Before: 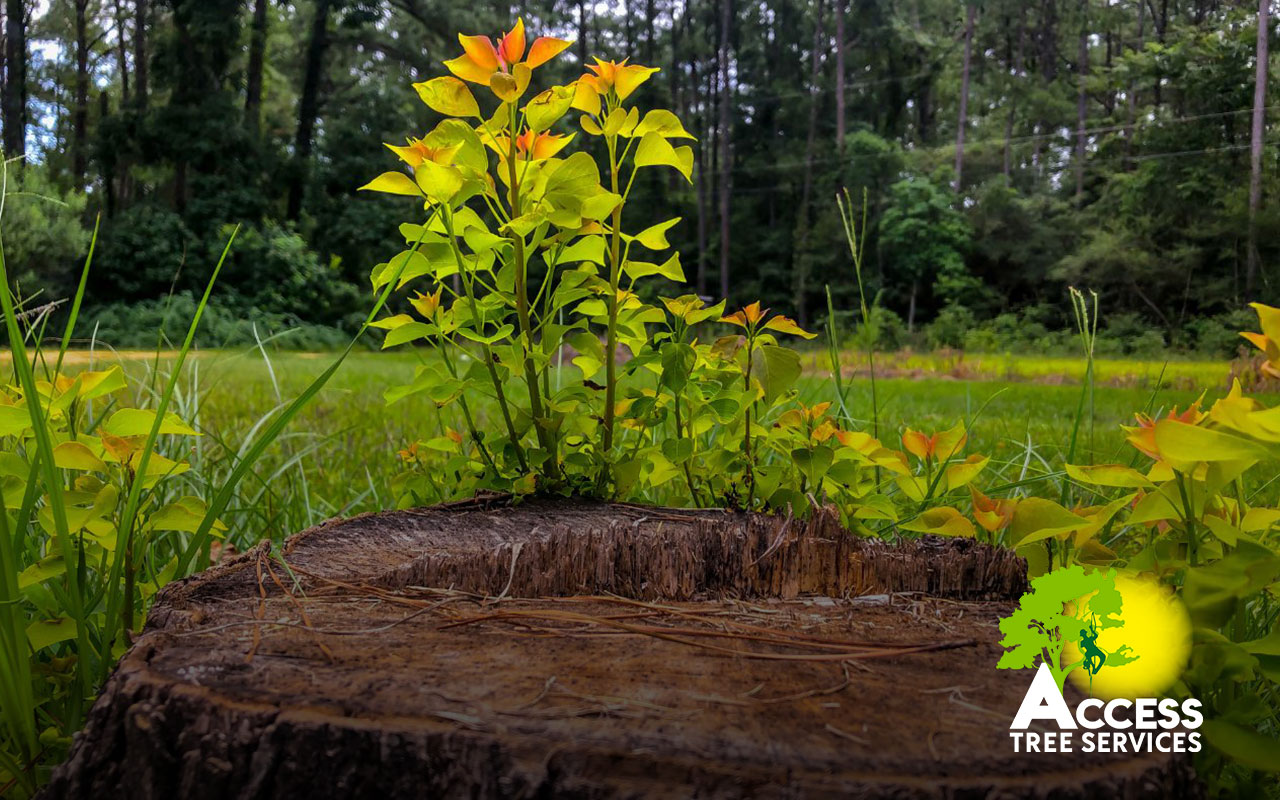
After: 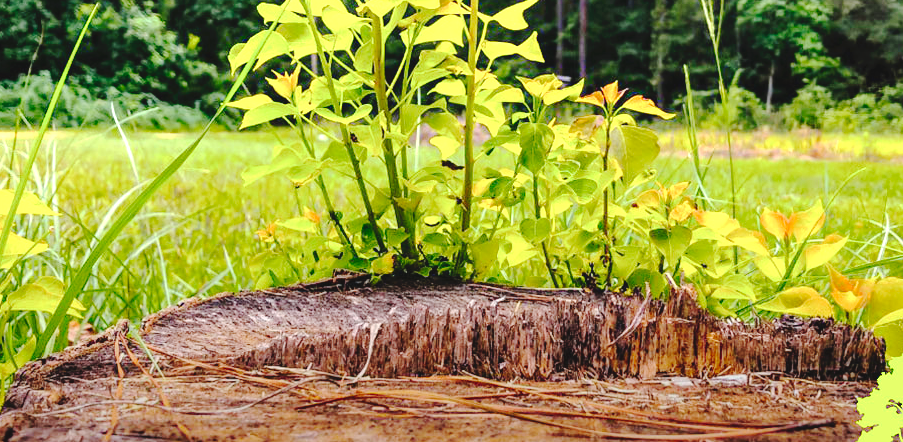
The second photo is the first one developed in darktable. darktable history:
tone curve: curves: ch0 [(0, 0) (0.003, 0.058) (0.011, 0.061) (0.025, 0.065) (0.044, 0.076) (0.069, 0.083) (0.1, 0.09) (0.136, 0.102) (0.177, 0.145) (0.224, 0.196) (0.277, 0.278) (0.335, 0.375) (0.399, 0.486) (0.468, 0.578) (0.543, 0.651) (0.623, 0.717) (0.709, 0.783) (0.801, 0.838) (0.898, 0.91) (1, 1)], preserve colors none
exposure: black level correction 0, exposure 1.675 EV, compensate exposure bias true, compensate highlight preservation false
crop: left 11.123%, top 27.61%, right 18.3%, bottom 17.034%
